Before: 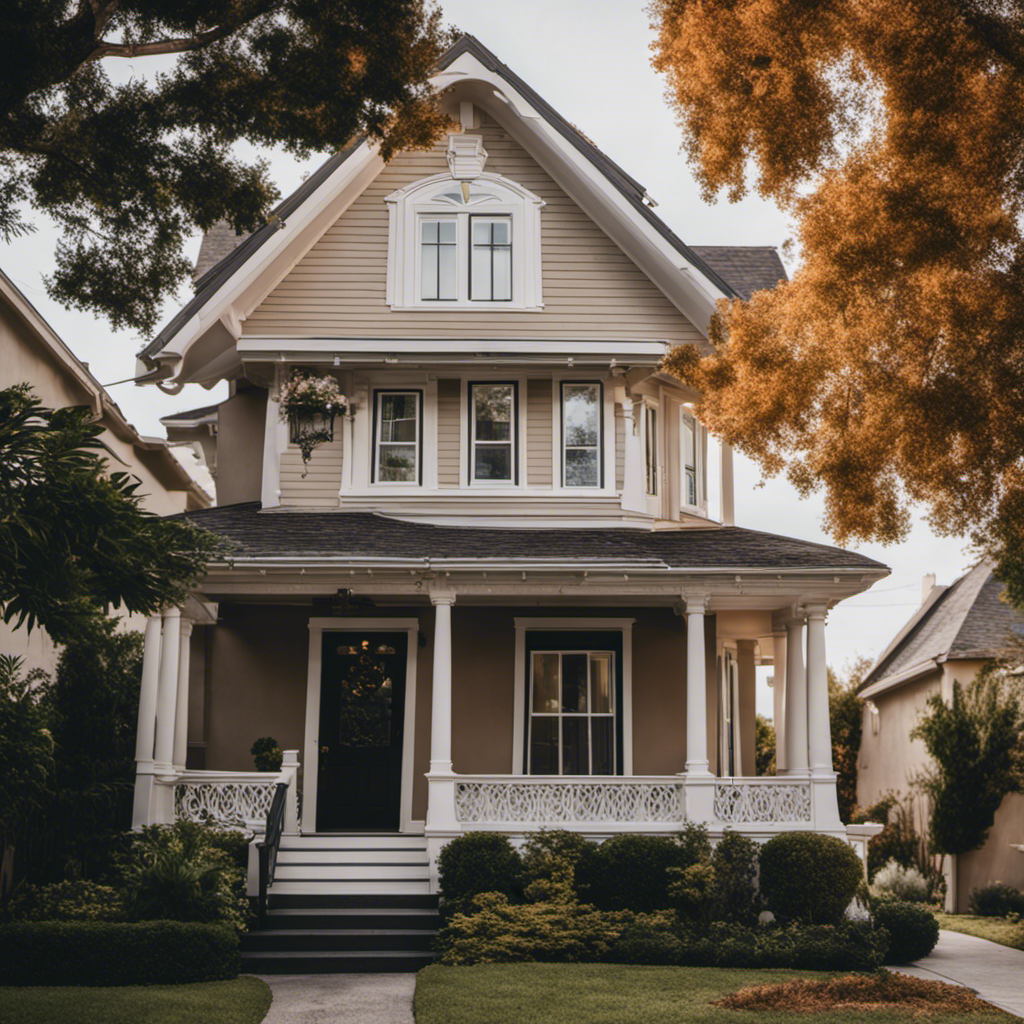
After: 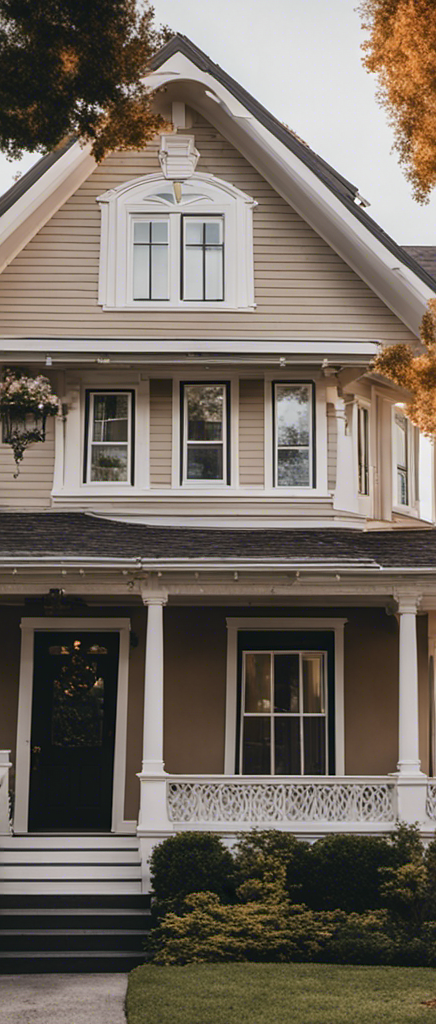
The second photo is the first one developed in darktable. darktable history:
sharpen: radius 1.439, amount 0.396, threshold 1.391
crop: left 28.13%, right 29.254%
